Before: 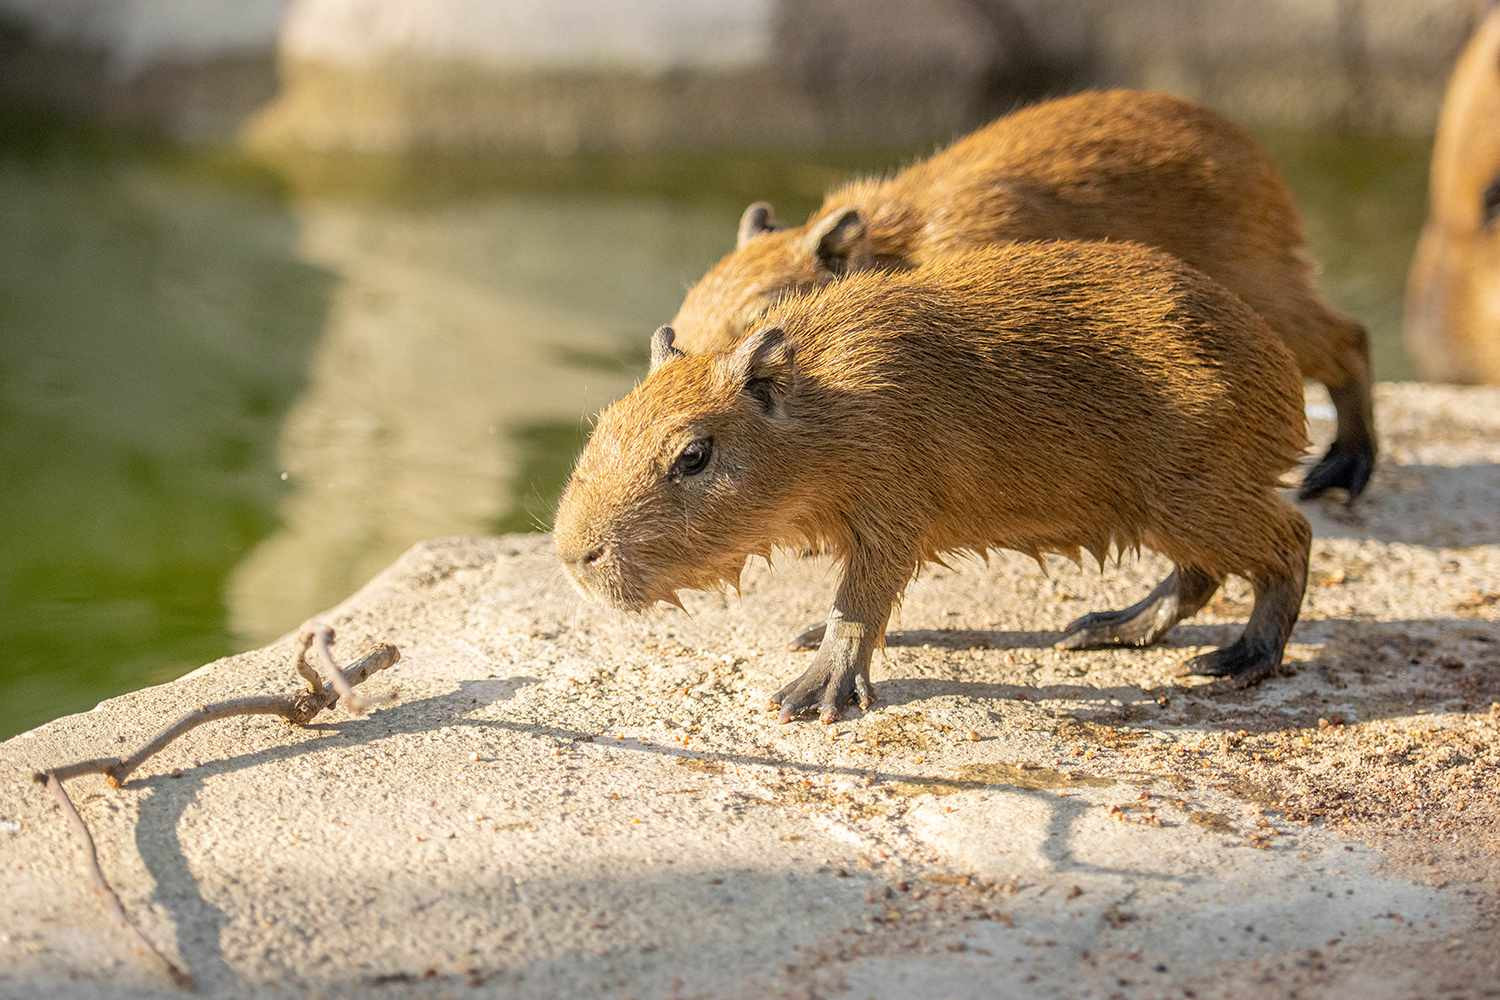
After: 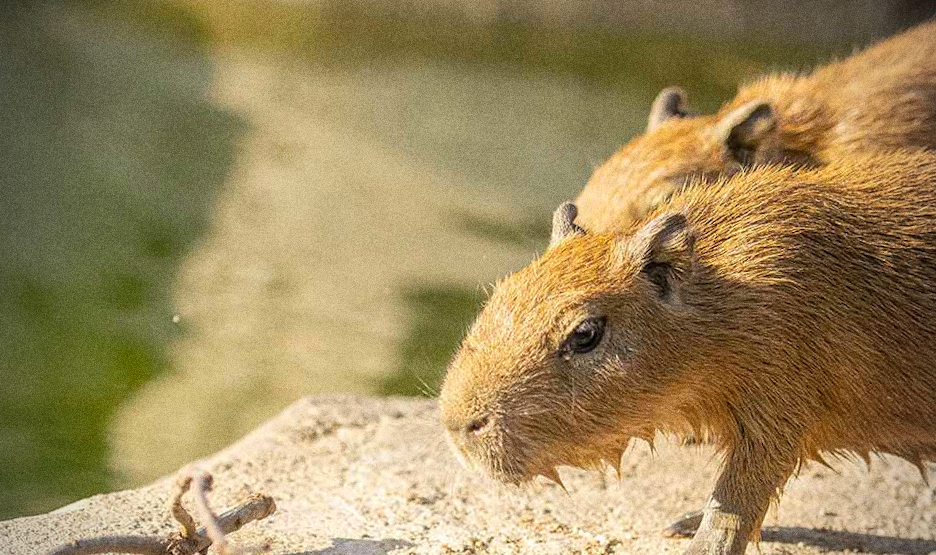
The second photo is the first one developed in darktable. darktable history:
crop and rotate: angle -4.99°, left 2.122%, top 6.945%, right 27.566%, bottom 30.519%
color balance rgb: global vibrance 20%
vignetting: unbound false
grain: coarseness 0.09 ISO, strength 40%
